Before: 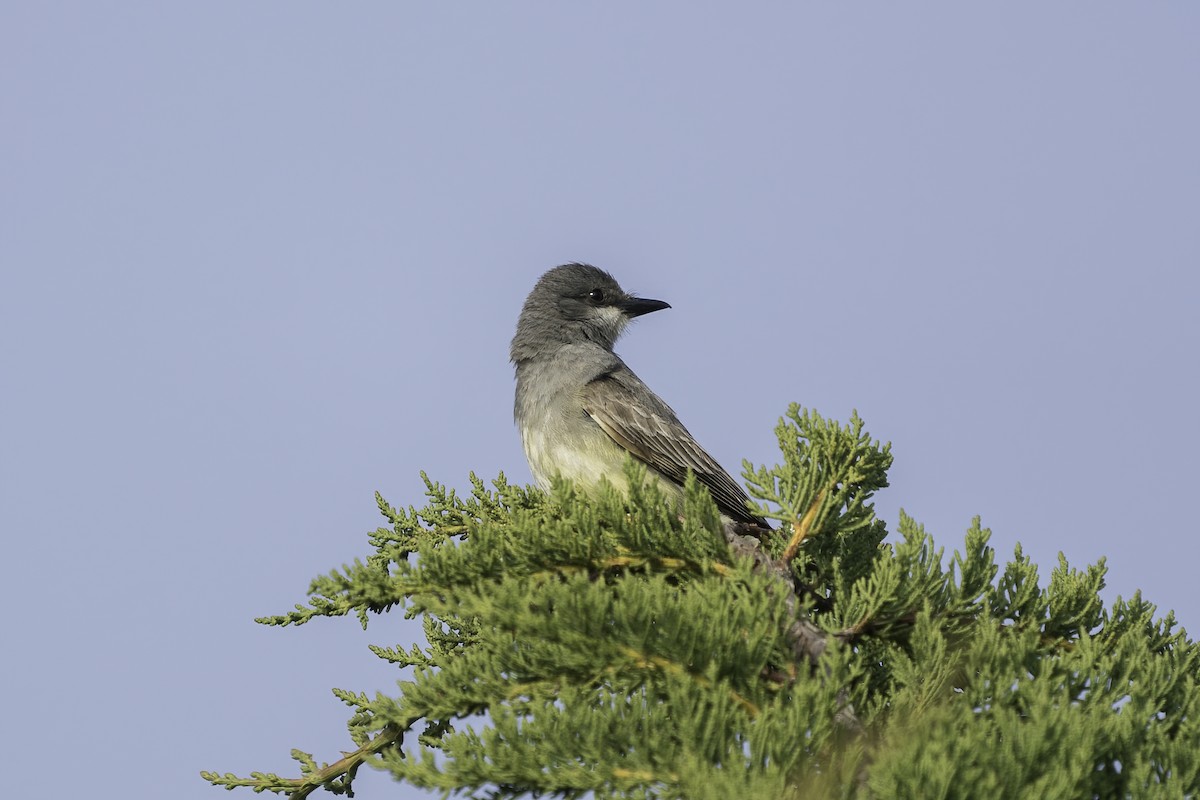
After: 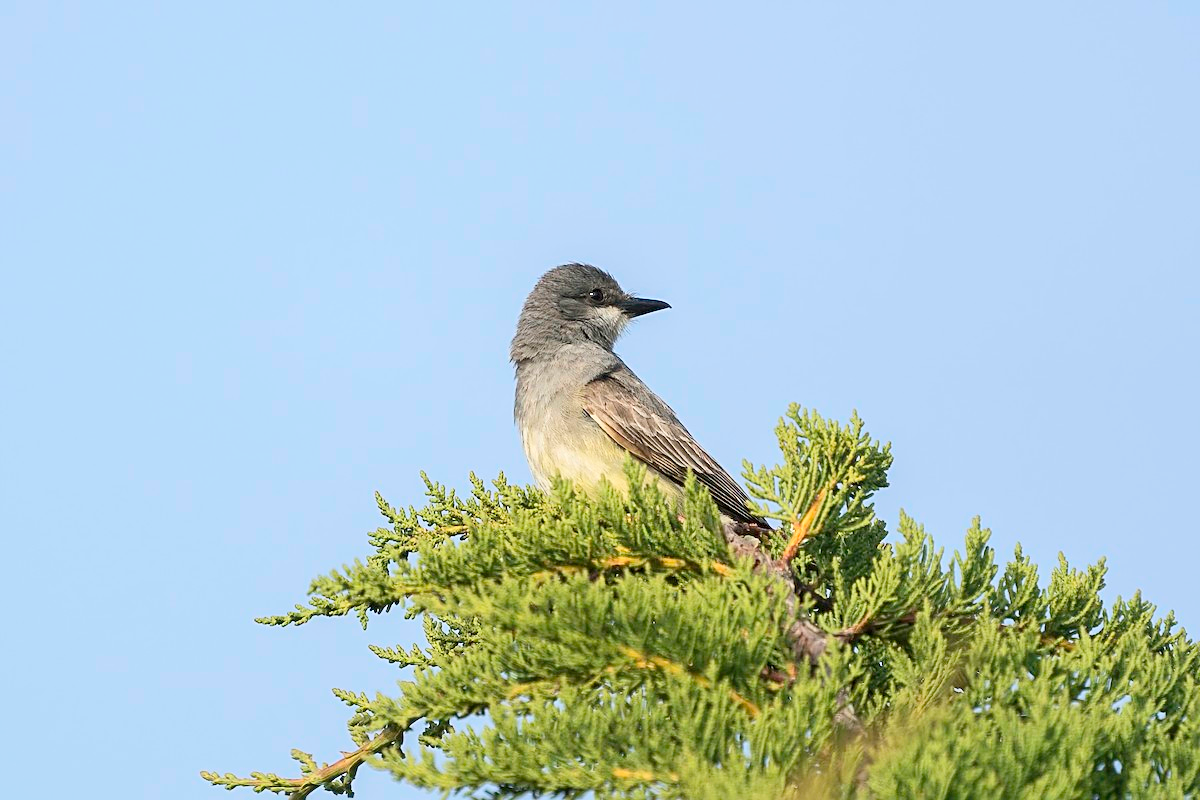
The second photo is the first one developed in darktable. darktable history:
sharpen: amount 0.496
contrast brightness saturation: contrast 0.197, brightness 0.168, saturation 0.223
